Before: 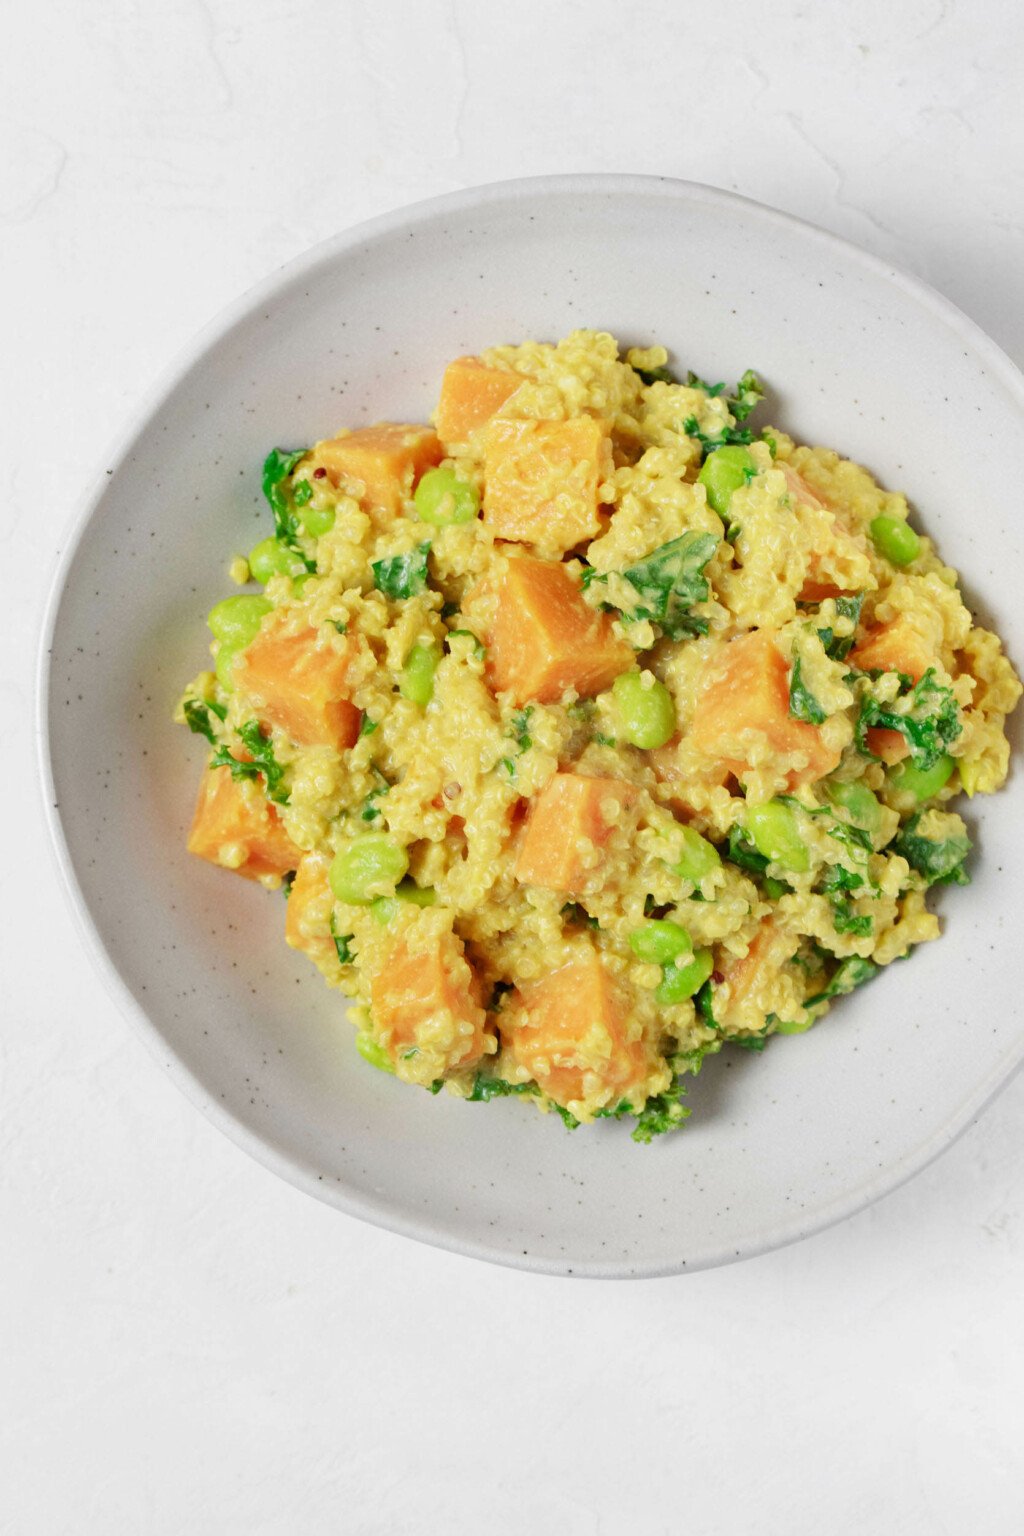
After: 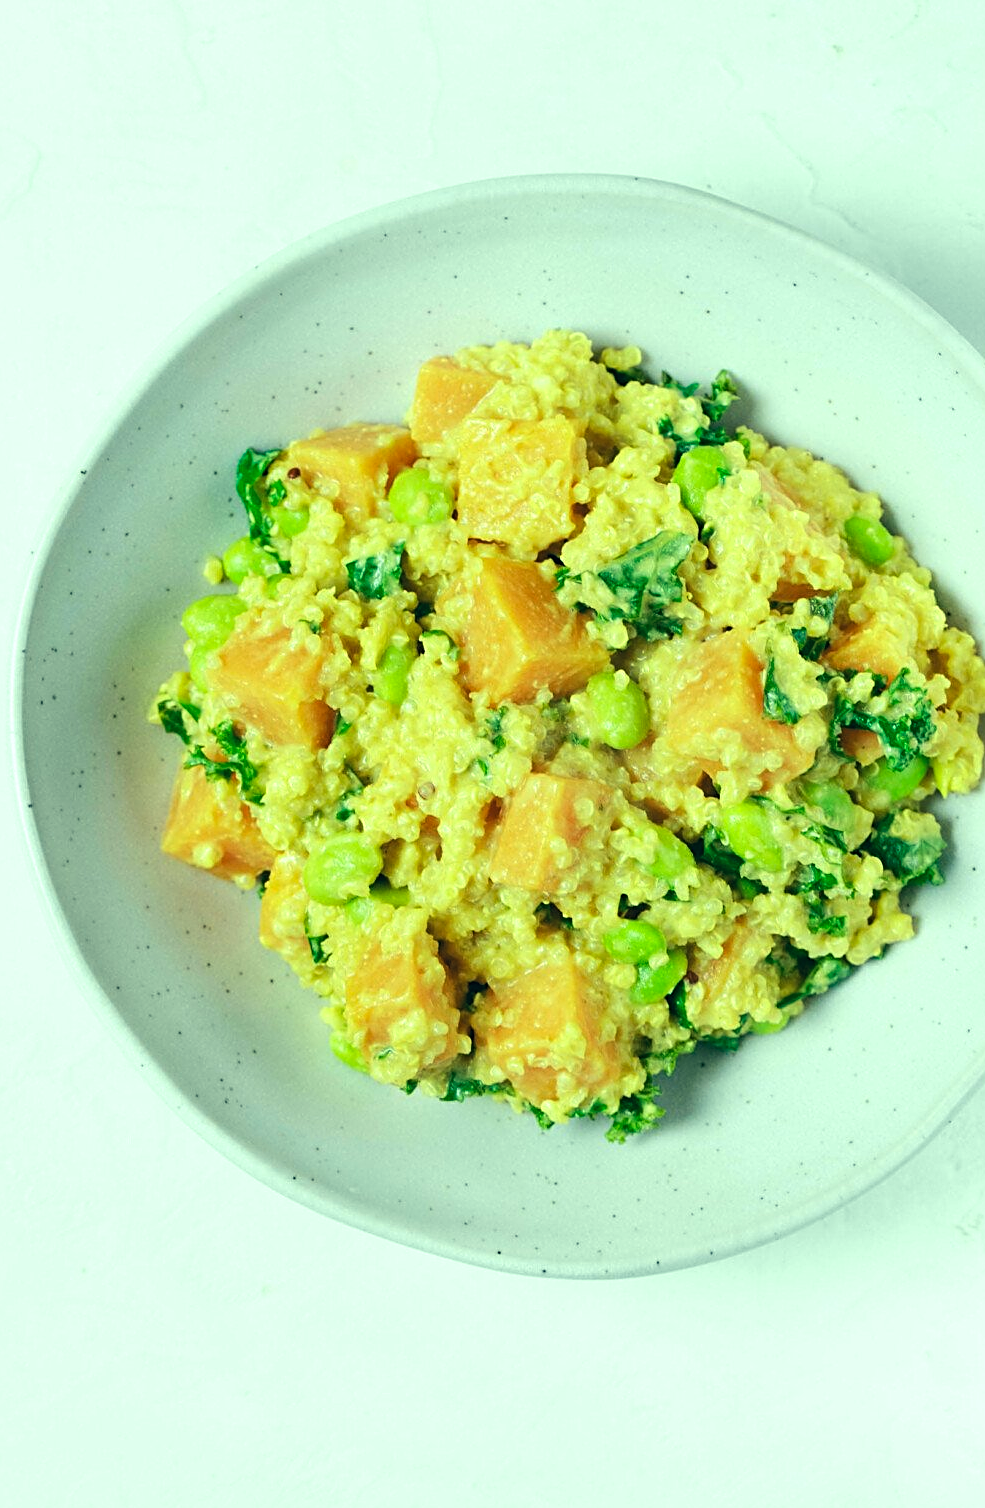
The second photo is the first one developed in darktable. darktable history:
sharpen: on, module defaults
tone equalizer: -8 EV -0.408 EV, -7 EV -0.39 EV, -6 EV -0.364 EV, -5 EV -0.236 EV, -3 EV 0.255 EV, -2 EV 0.321 EV, -1 EV 0.4 EV, +0 EV 0.393 EV, edges refinement/feathering 500, mask exposure compensation -1.57 EV, preserve details no
crop and rotate: left 2.636%, right 1.081%, bottom 1.775%
color correction: highlights a* -19.85, highlights b* 9.8, shadows a* -19.89, shadows b* -10.45
